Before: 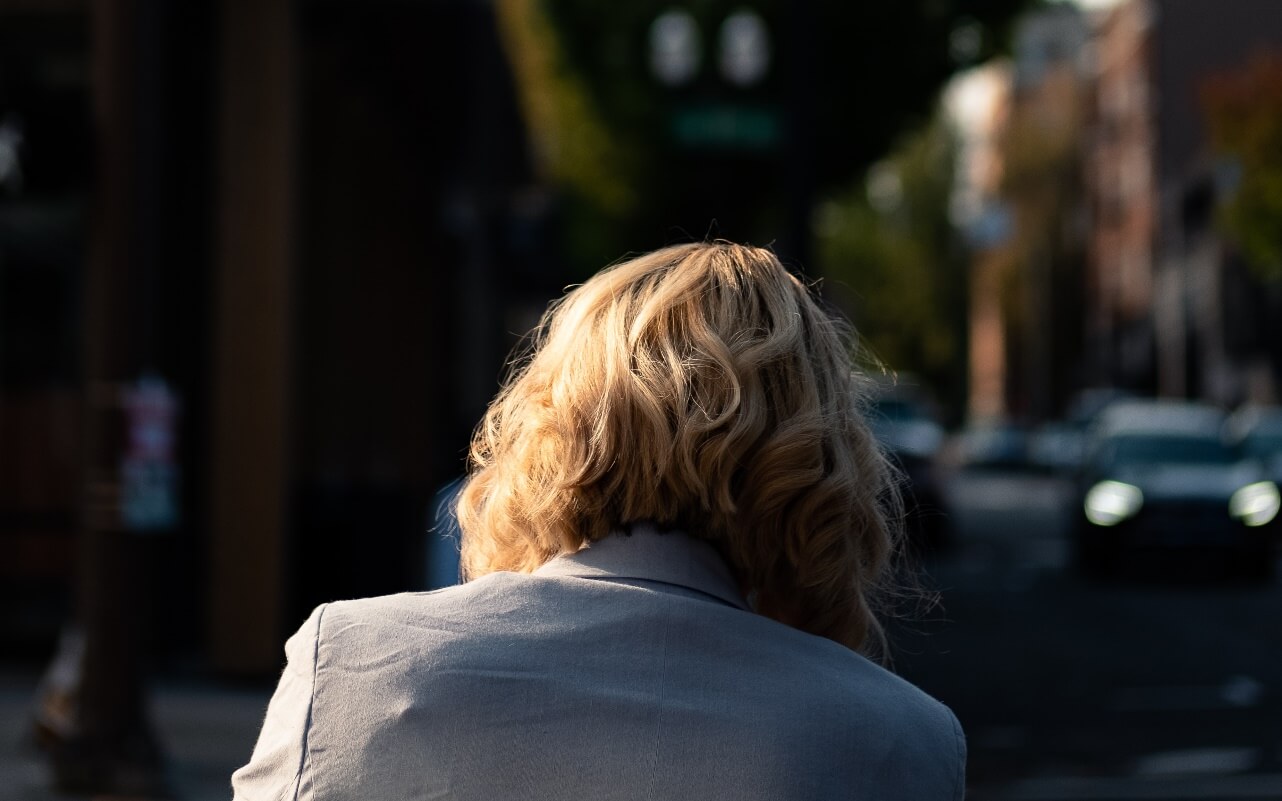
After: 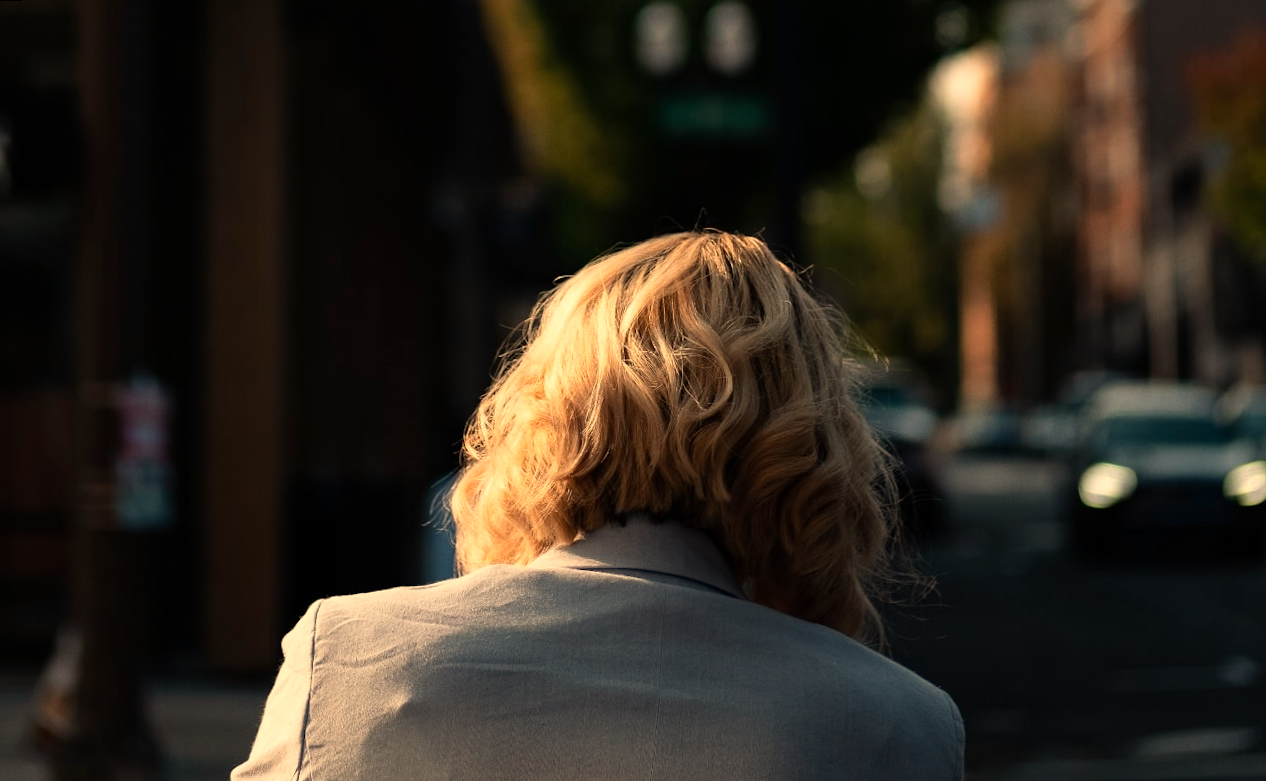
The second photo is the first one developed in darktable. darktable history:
white balance: red 1.138, green 0.996, blue 0.812
rotate and perspective: rotation -1°, crop left 0.011, crop right 0.989, crop top 0.025, crop bottom 0.975
